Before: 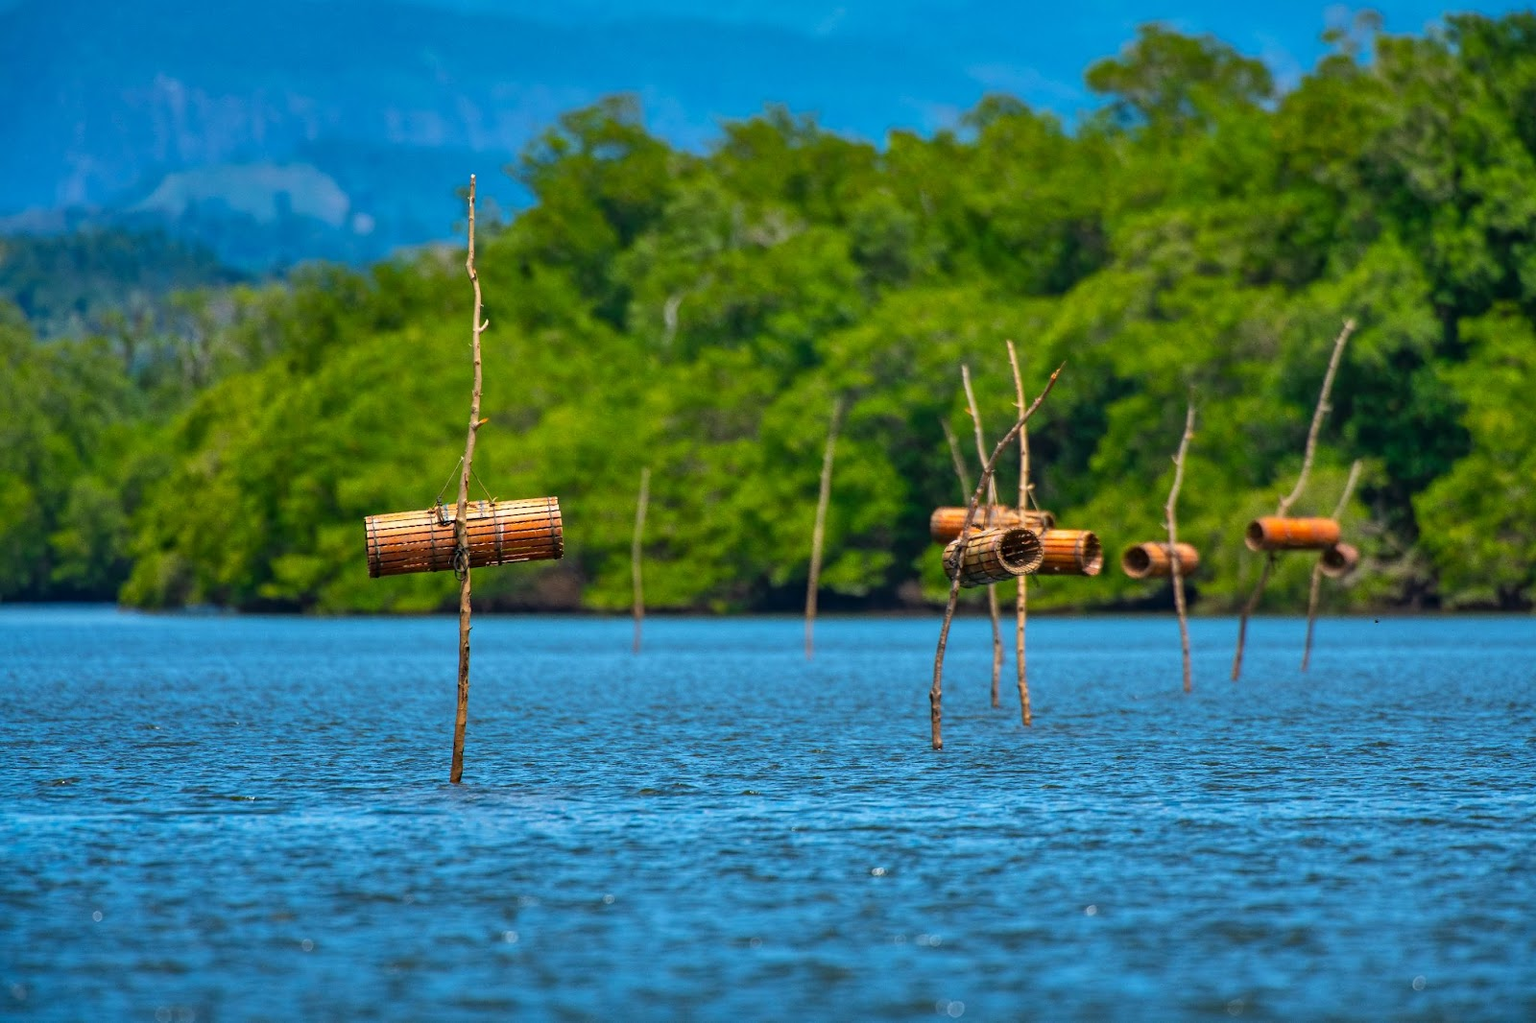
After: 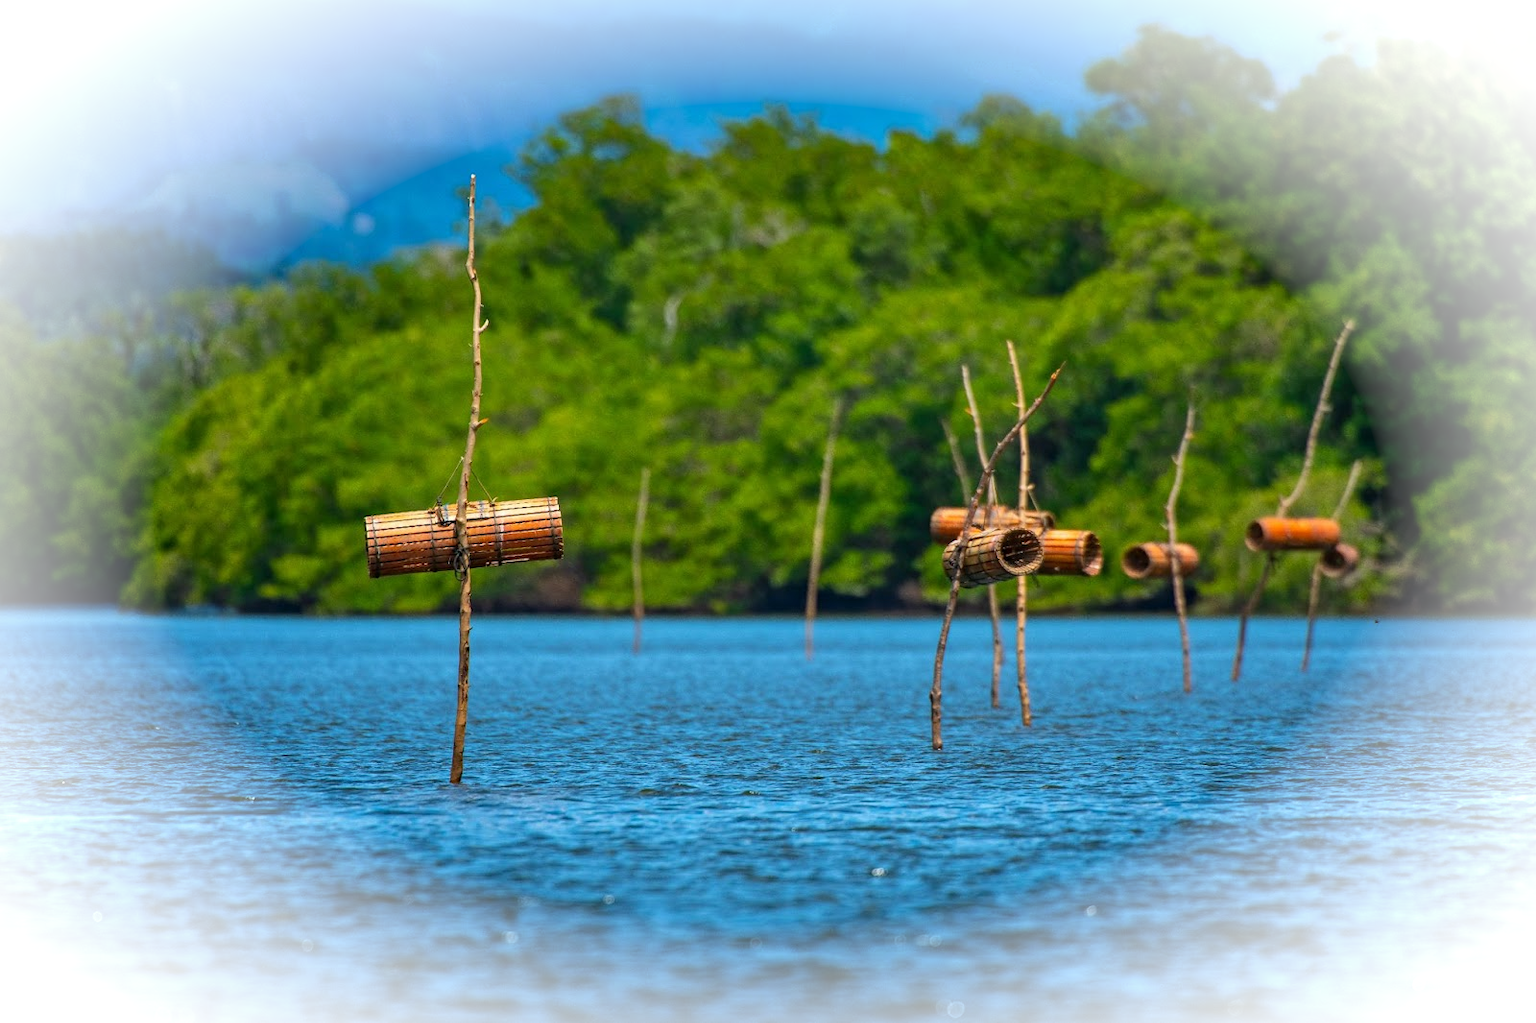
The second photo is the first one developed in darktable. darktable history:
tone equalizer: -7 EV 0.129 EV, edges refinement/feathering 500, mask exposure compensation -1.57 EV, preserve details no
vignetting: brightness 0.982, saturation -0.493, automatic ratio true, unbound false
